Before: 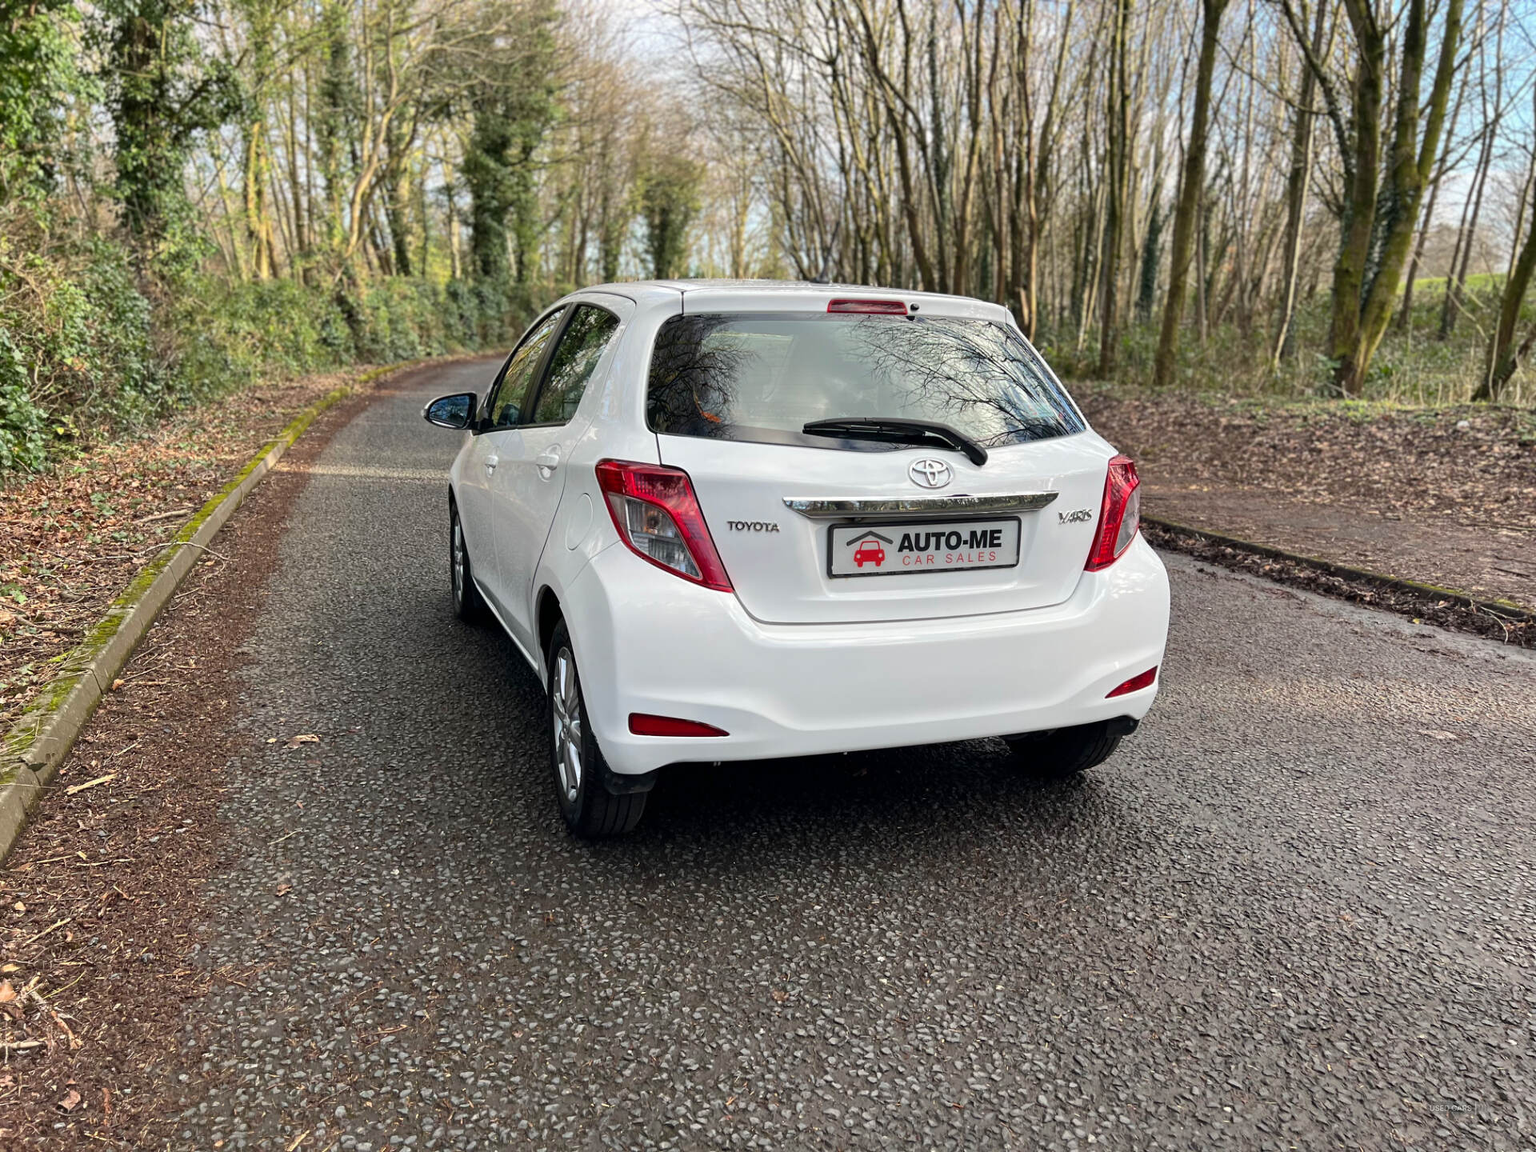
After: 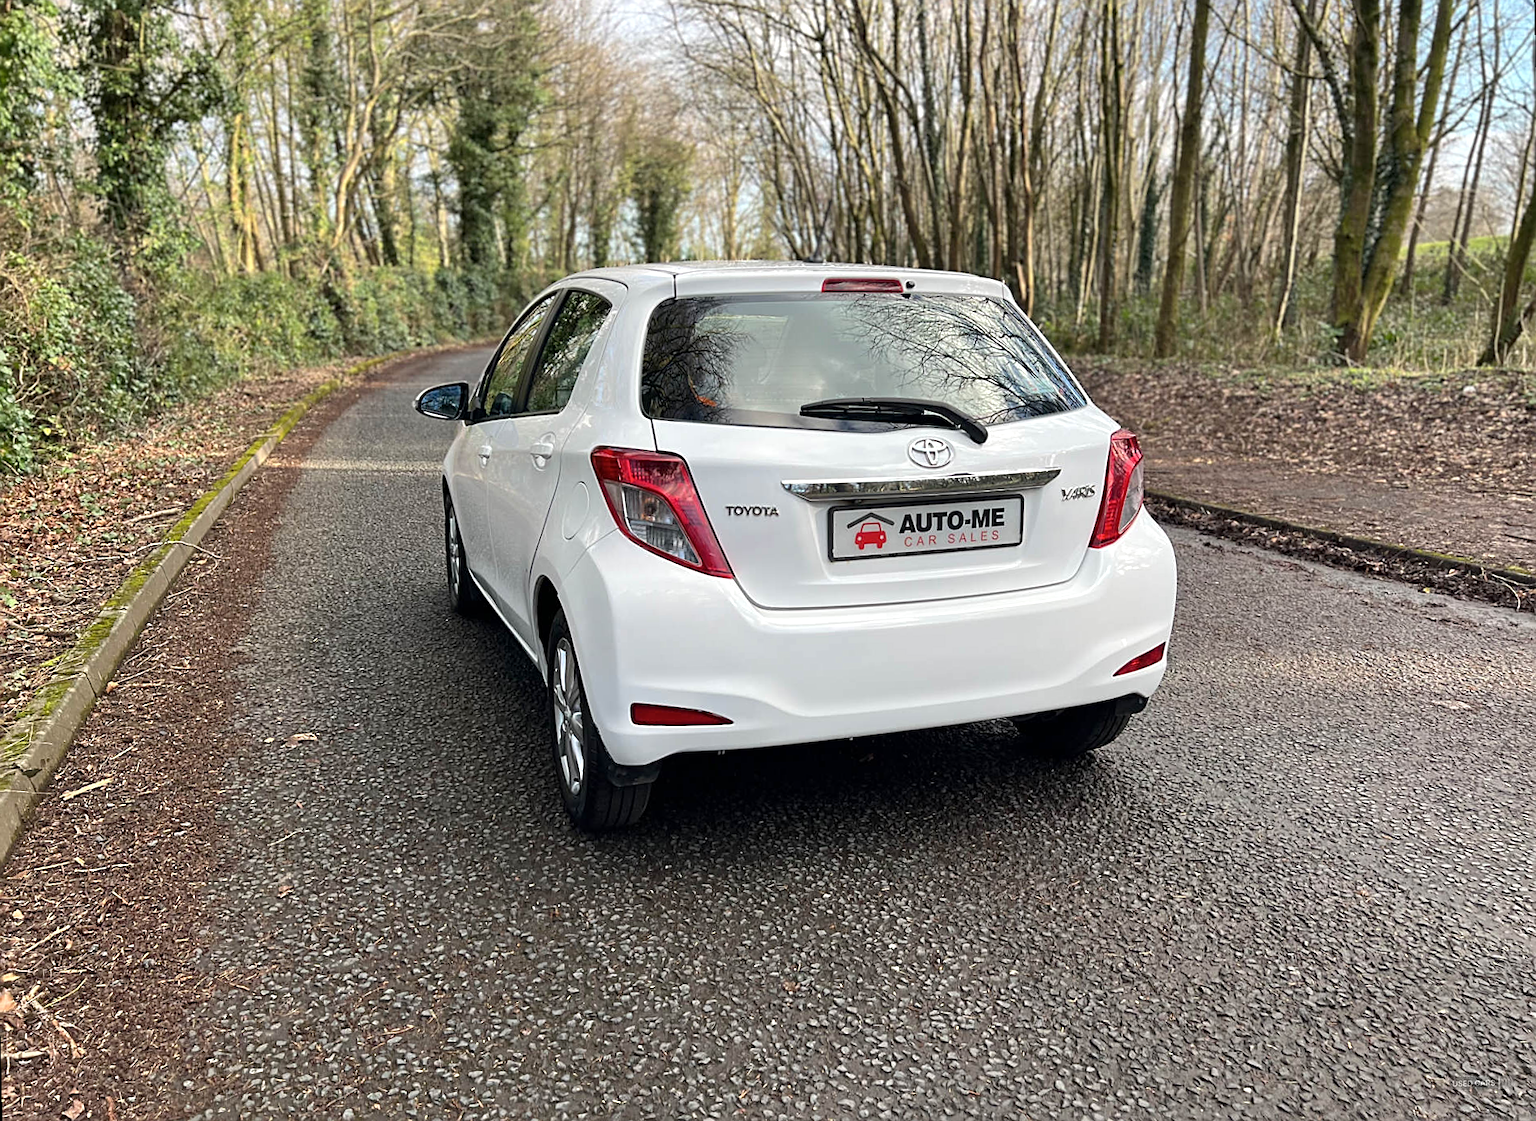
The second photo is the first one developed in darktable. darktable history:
contrast brightness saturation: saturation -0.05
exposure: exposure 0.15 EV, compensate highlight preservation false
sharpen: on, module defaults
rotate and perspective: rotation -1.42°, crop left 0.016, crop right 0.984, crop top 0.035, crop bottom 0.965
